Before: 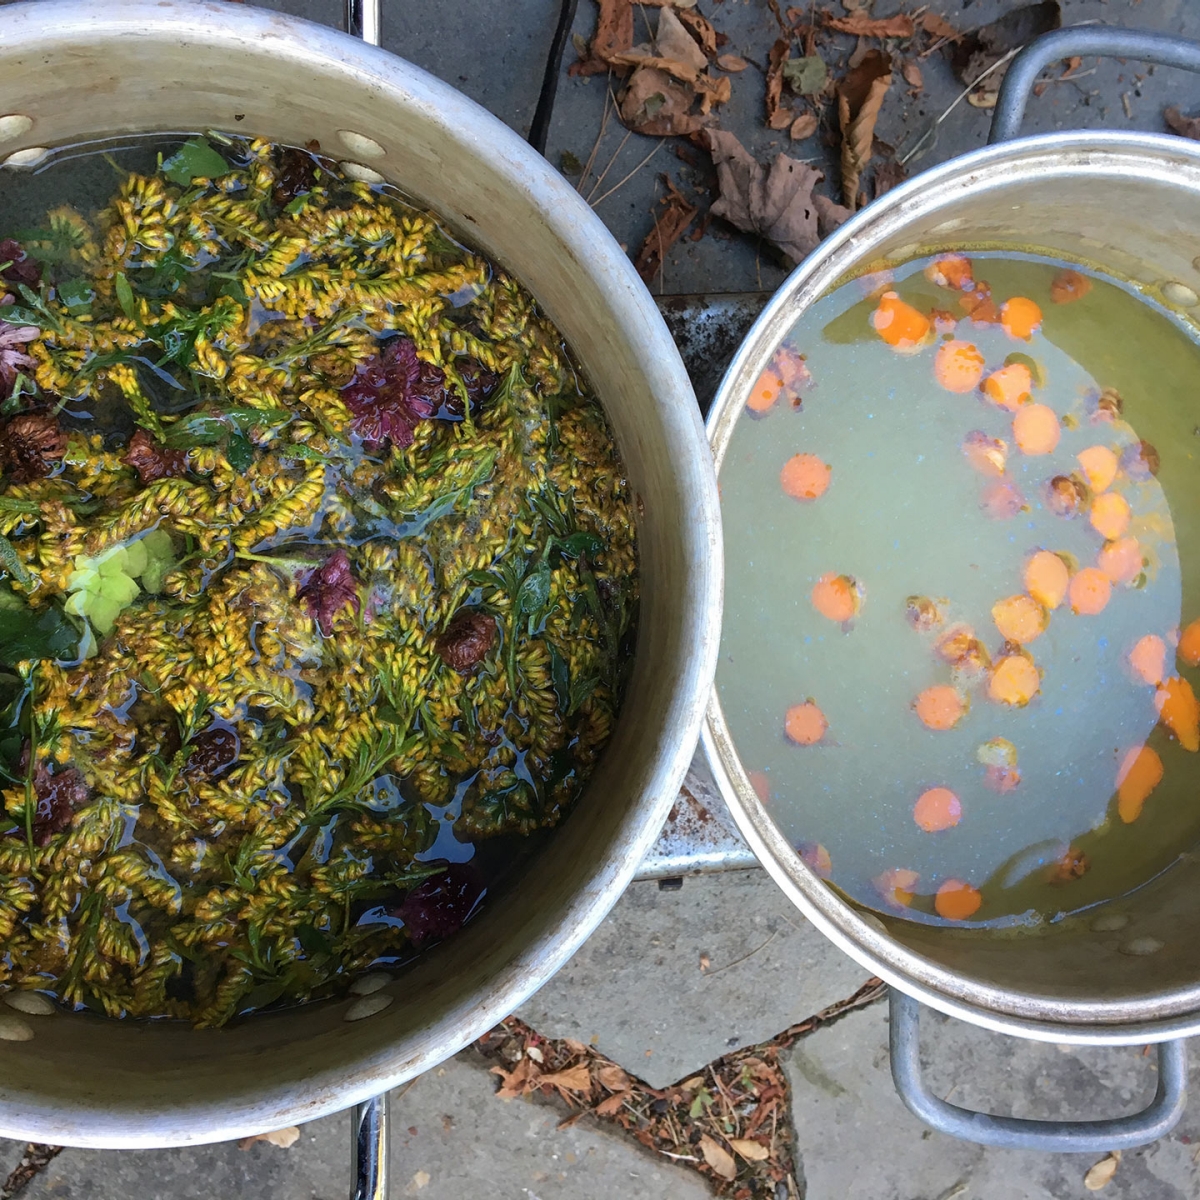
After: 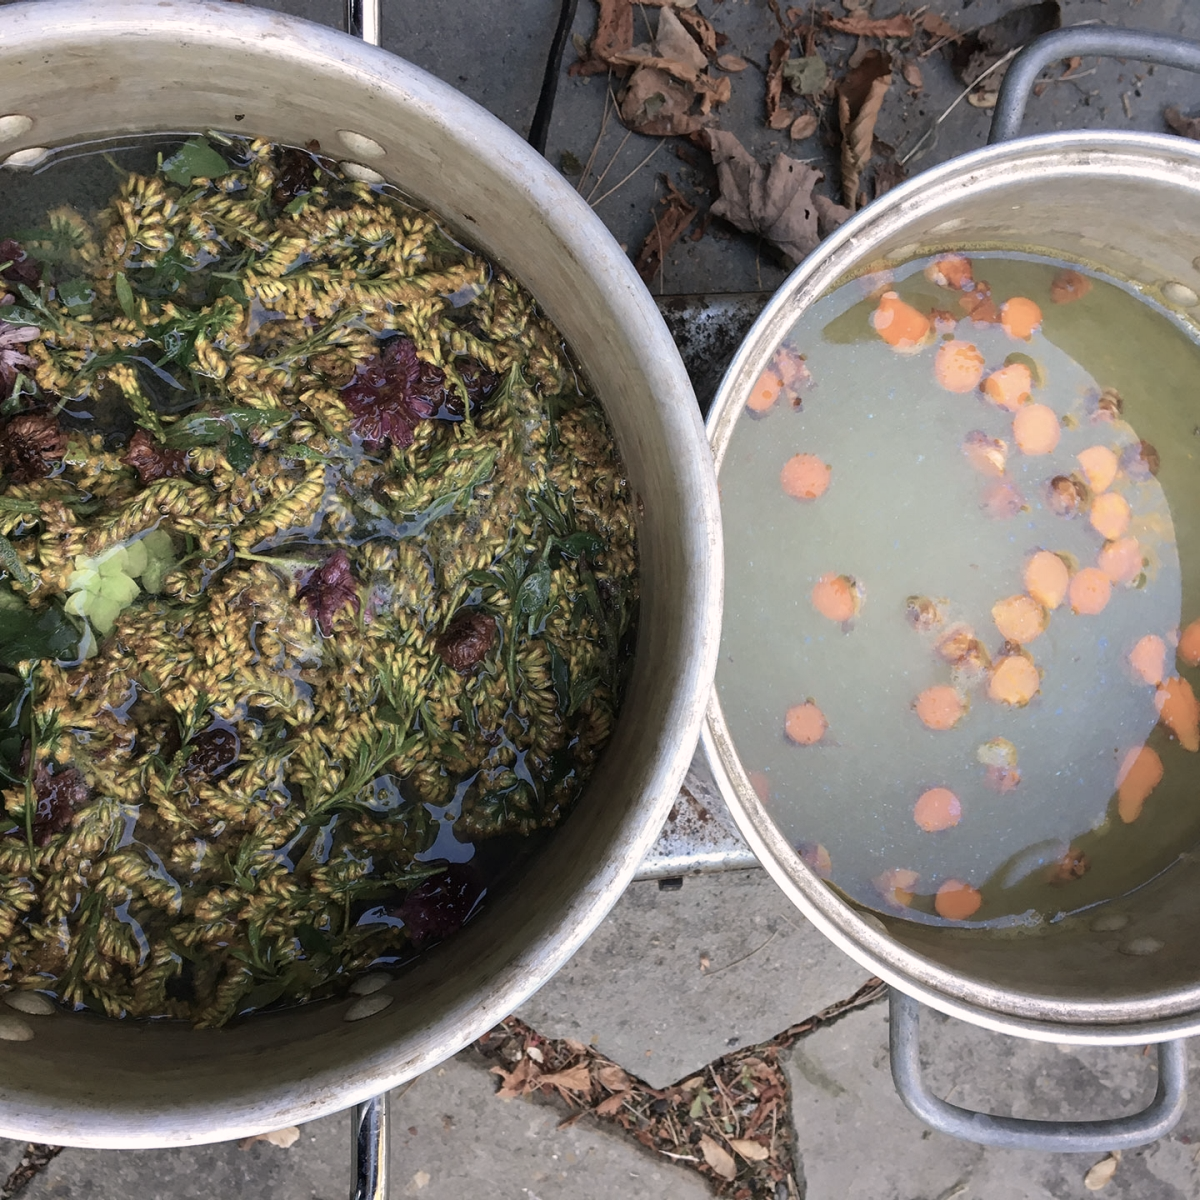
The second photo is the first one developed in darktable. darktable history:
color correction: highlights a* 3.22, highlights b* 1.93, saturation 1.19
contrast brightness saturation: contrast 0.05
color balance rgb: linear chroma grading › global chroma -16.06%, perceptual saturation grading › global saturation -32.85%, global vibrance -23.56%
